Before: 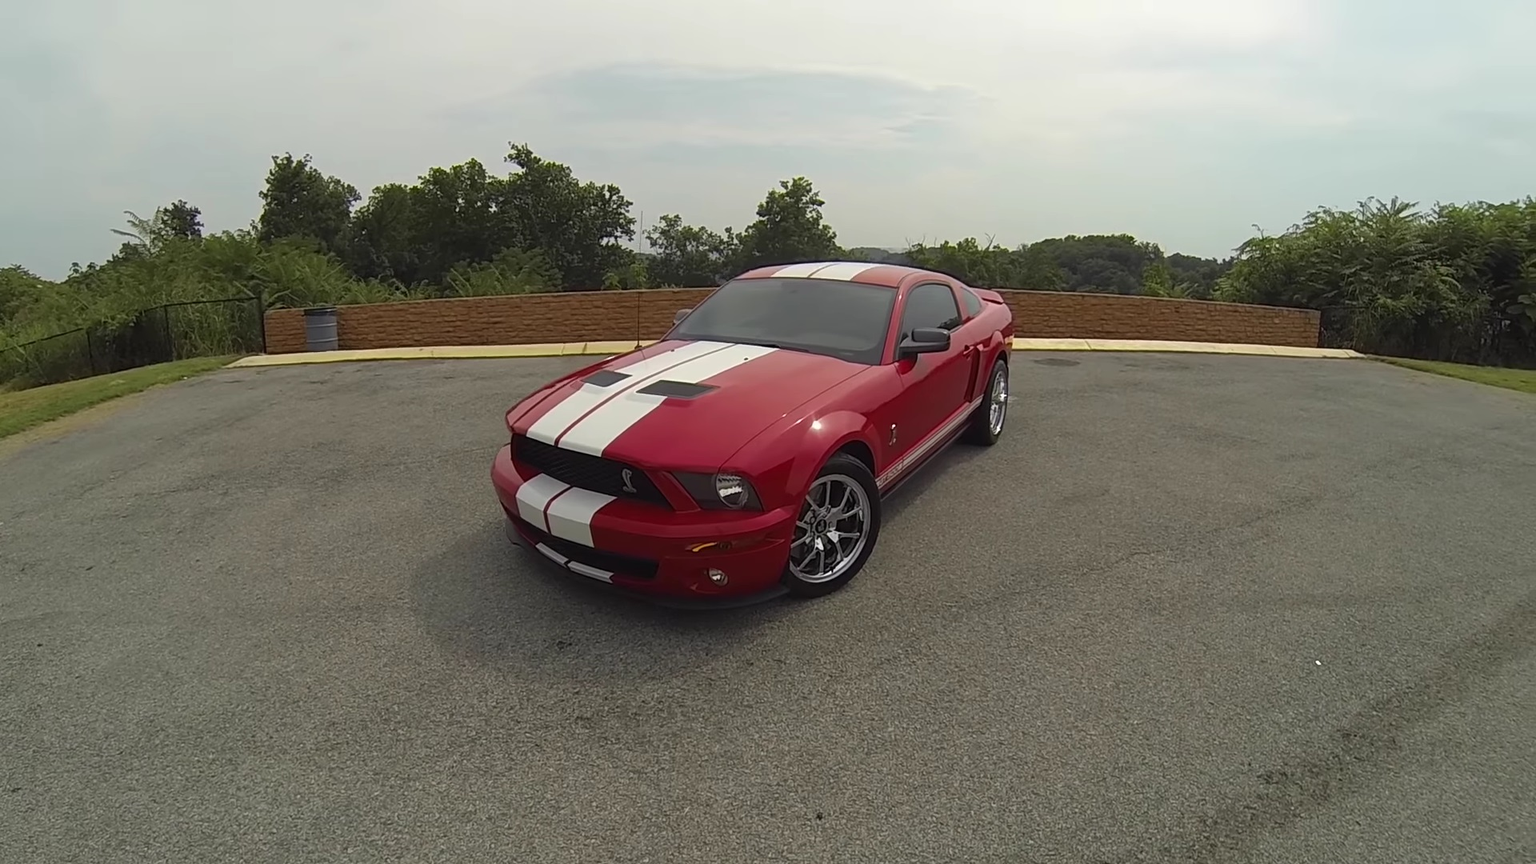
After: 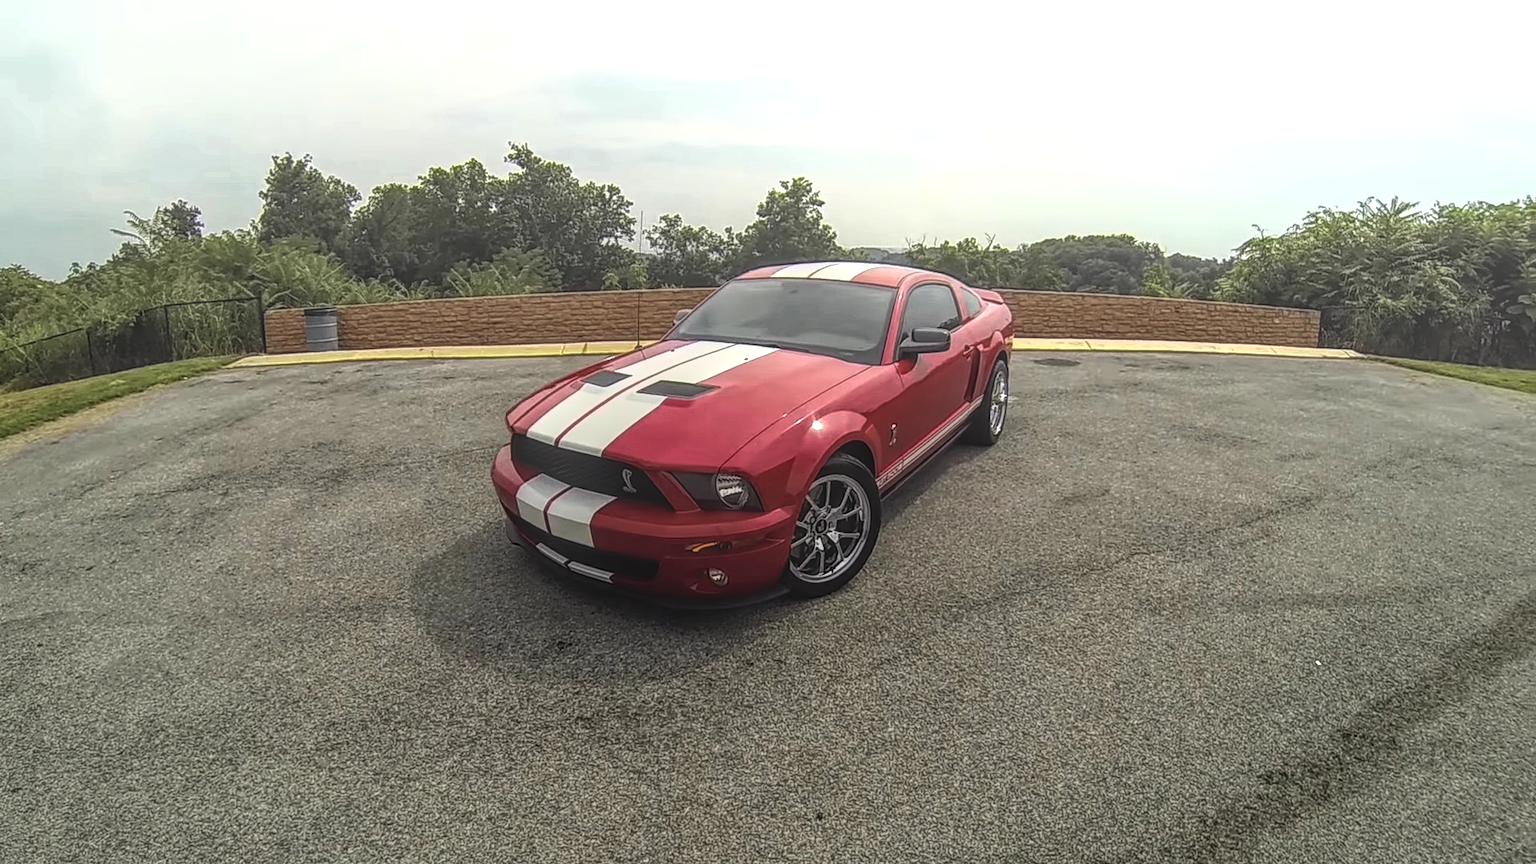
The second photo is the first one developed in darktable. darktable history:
local contrast: highlights 20%, shadows 30%, detail 200%, midtone range 0.2
tone equalizer: -8 EV -1.08 EV, -7 EV -1.01 EV, -6 EV -0.867 EV, -5 EV -0.578 EV, -3 EV 0.578 EV, -2 EV 0.867 EV, -1 EV 1.01 EV, +0 EV 1.08 EV, edges refinement/feathering 500, mask exposure compensation -1.57 EV, preserve details no
white balance: emerald 1
